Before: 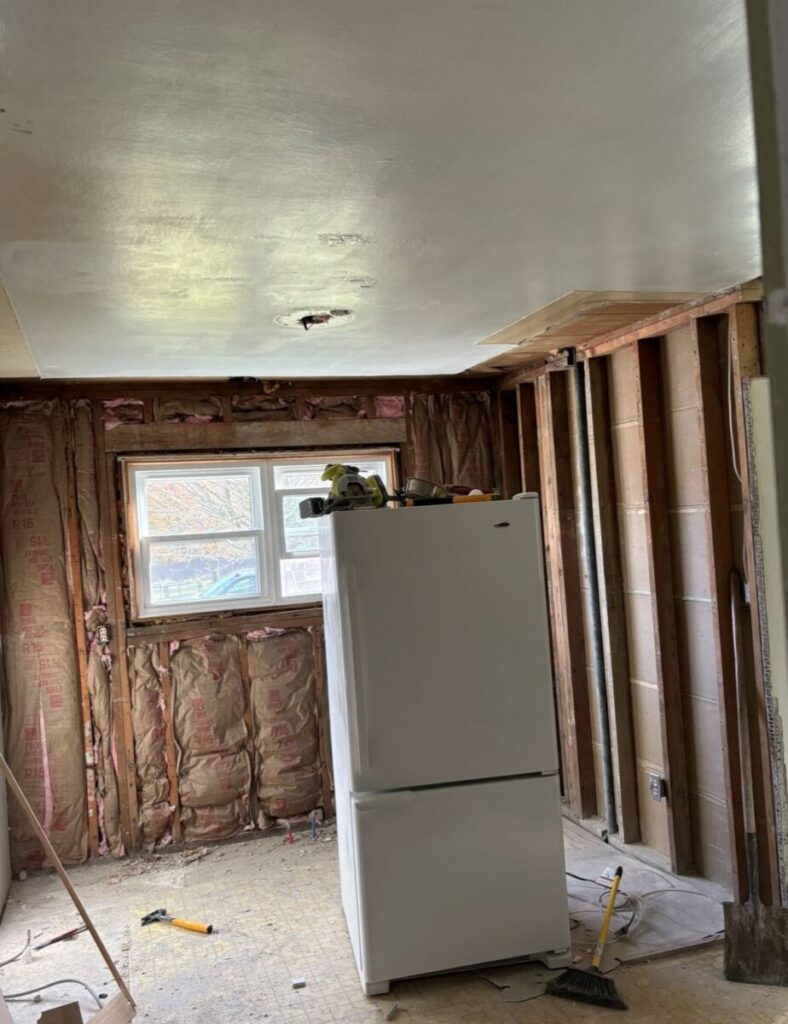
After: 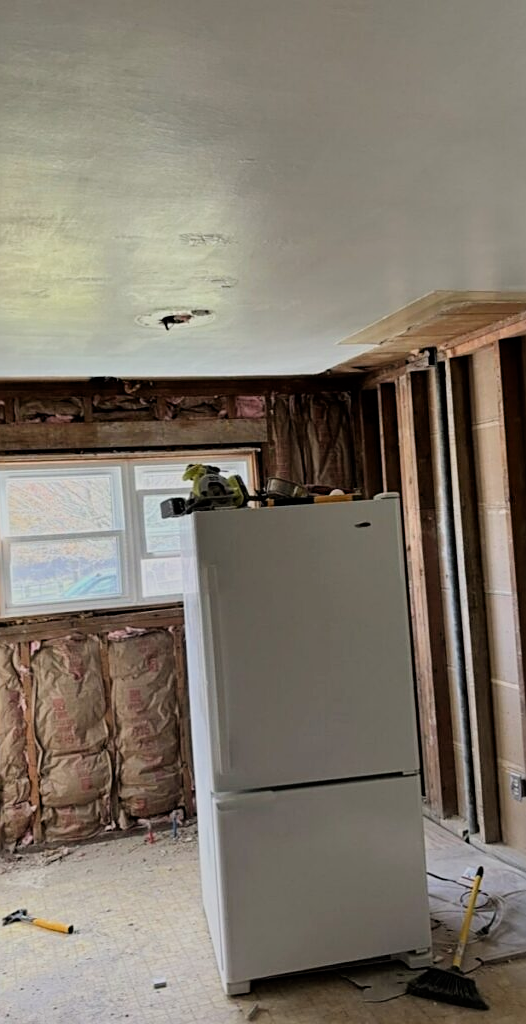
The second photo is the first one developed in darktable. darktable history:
filmic rgb: black relative exposure -7.65 EV, white relative exposure 4.56 EV, hardness 3.61, color science v6 (2022)
crop and rotate: left 17.732%, right 15.423%
sharpen: on, module defaults
